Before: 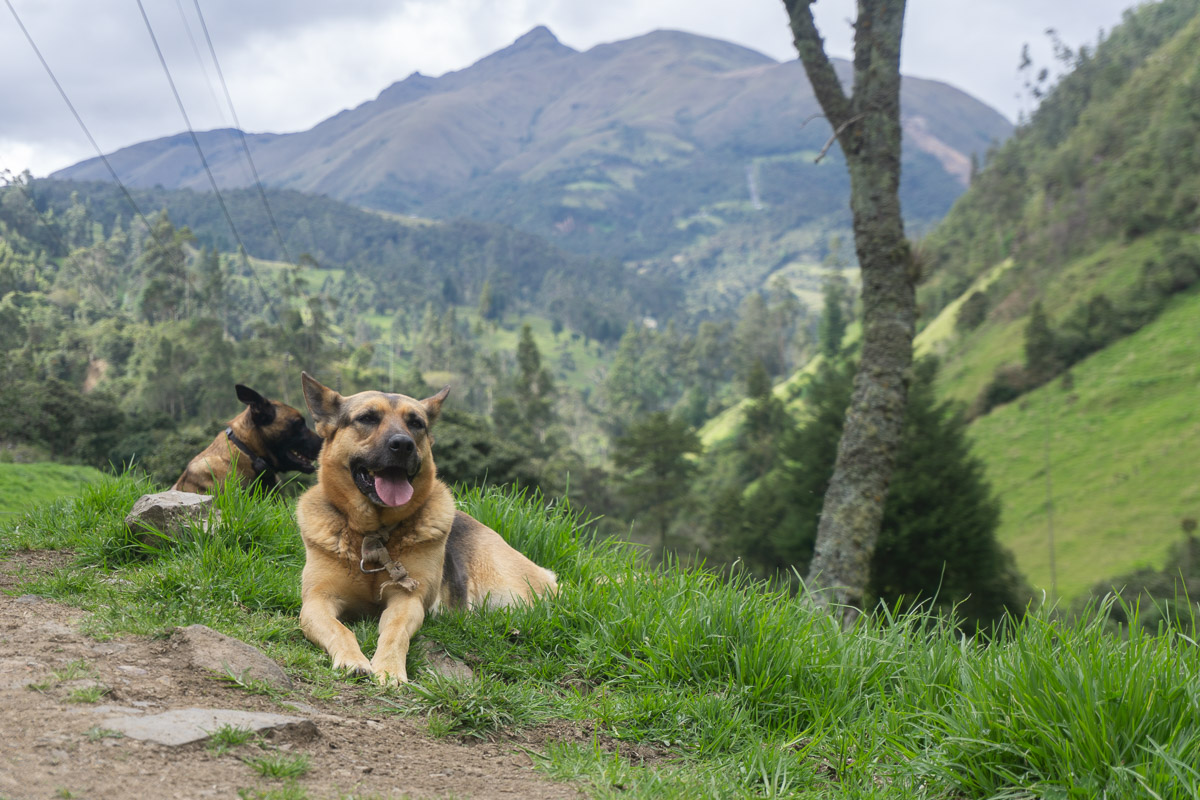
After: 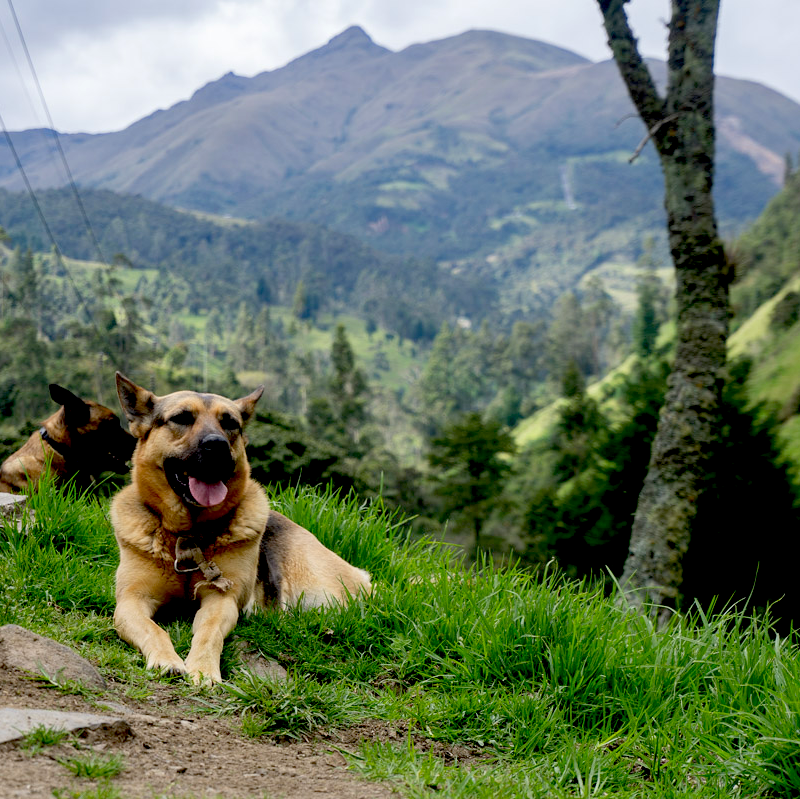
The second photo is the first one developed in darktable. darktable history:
exposure: black level correction 0.056, compensate highlight preservation false
crop and rotate: left 15.546%, right 17.787%
